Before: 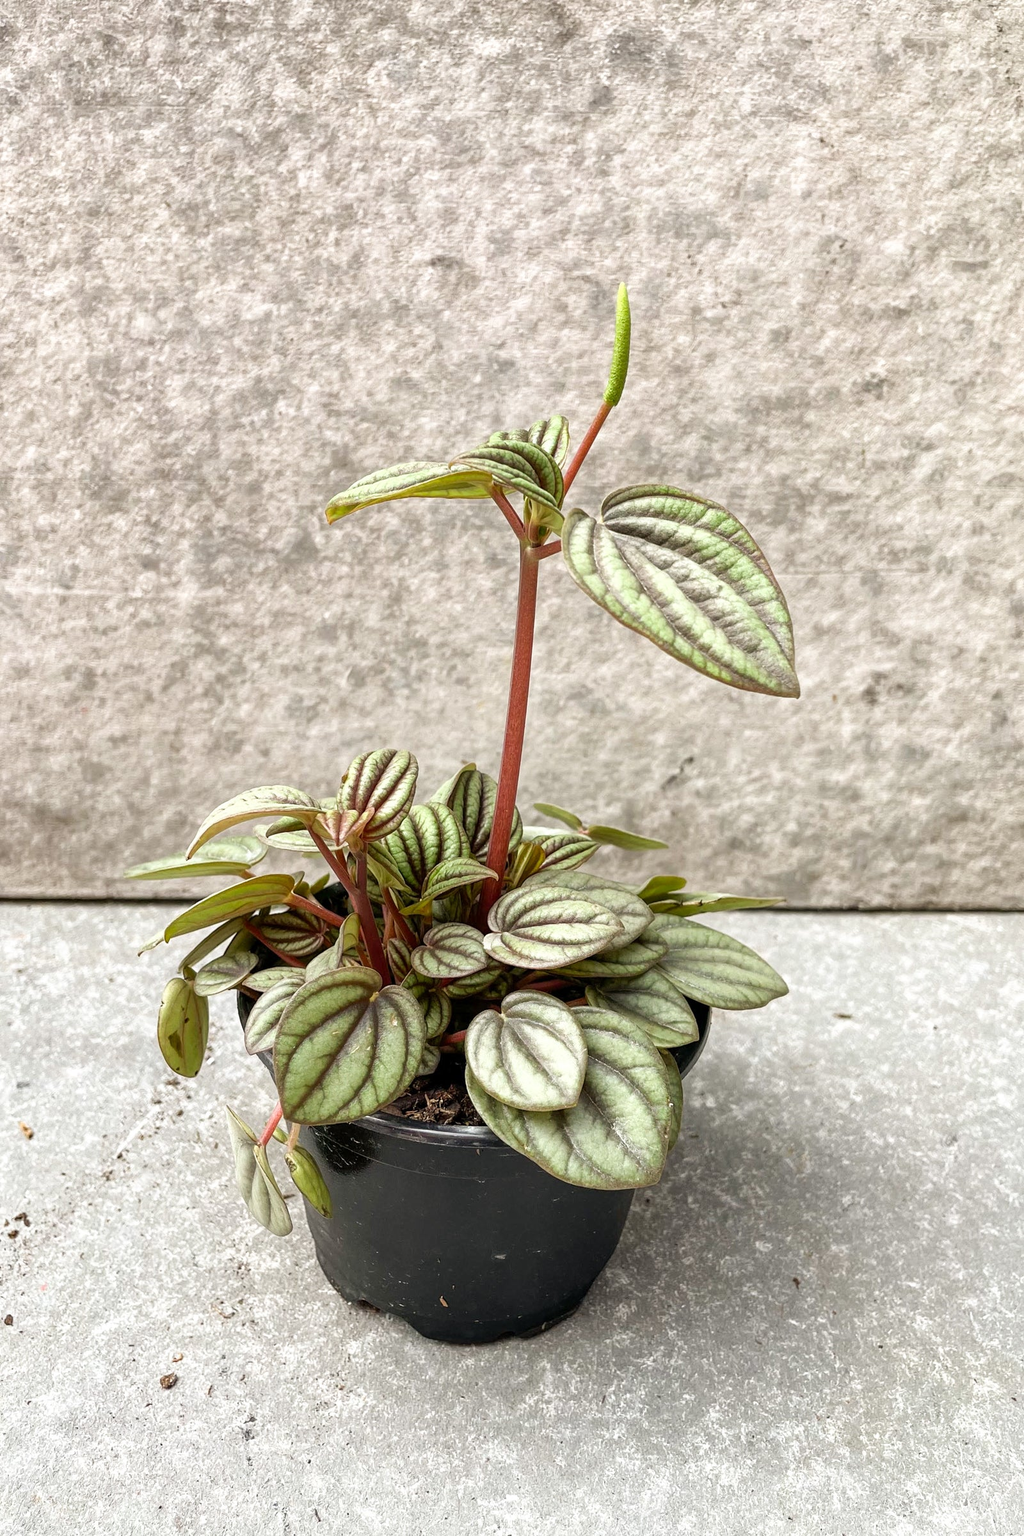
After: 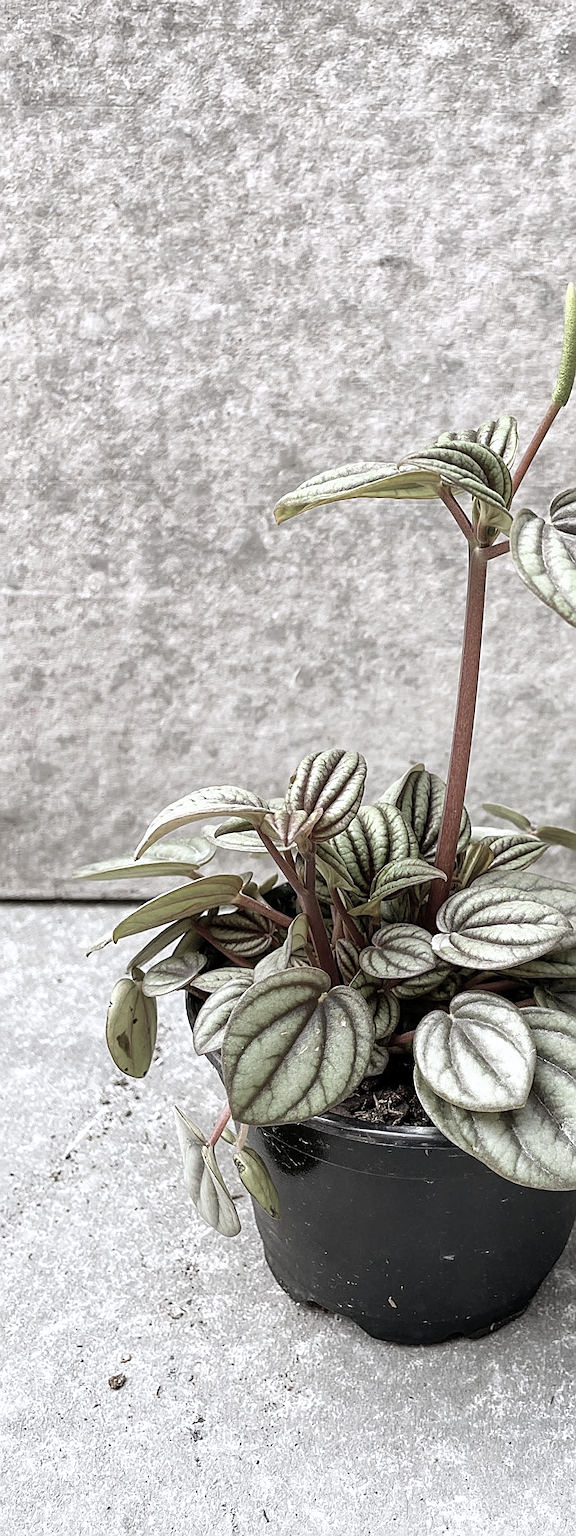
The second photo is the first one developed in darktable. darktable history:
crop: left 5.114%, right 38.589%
white balance: red 0.984, blue 1.059
sharpen: amount 0.575
contrast brightness saturation: saturation -0.17
color correction: saturation 0.5
